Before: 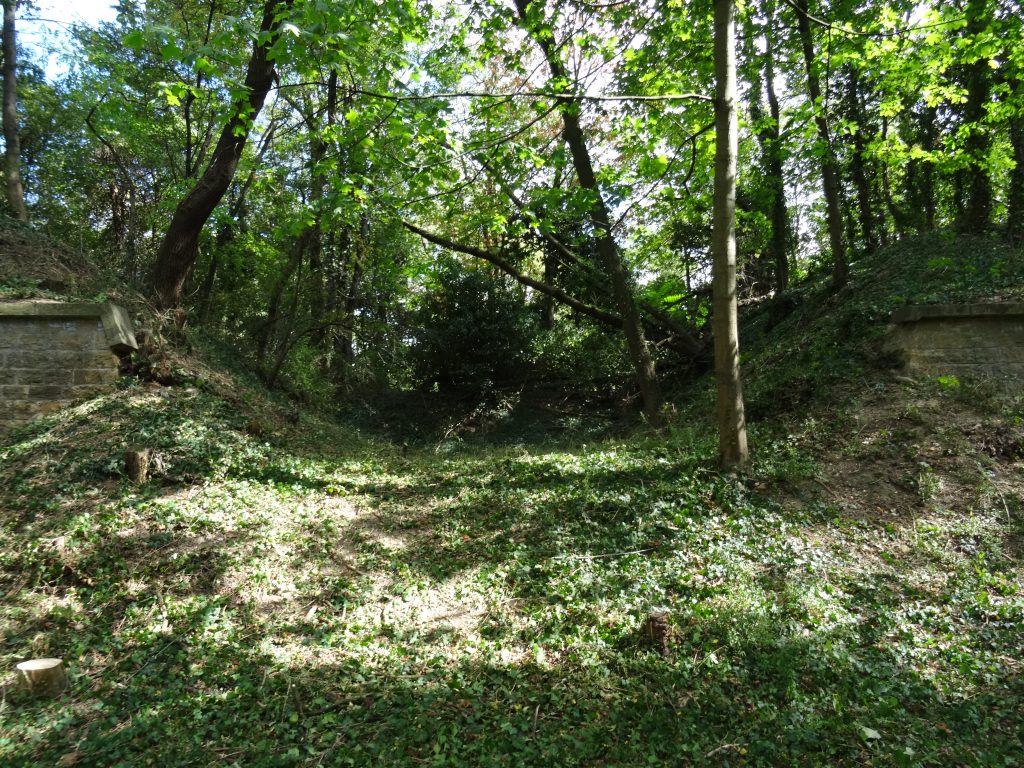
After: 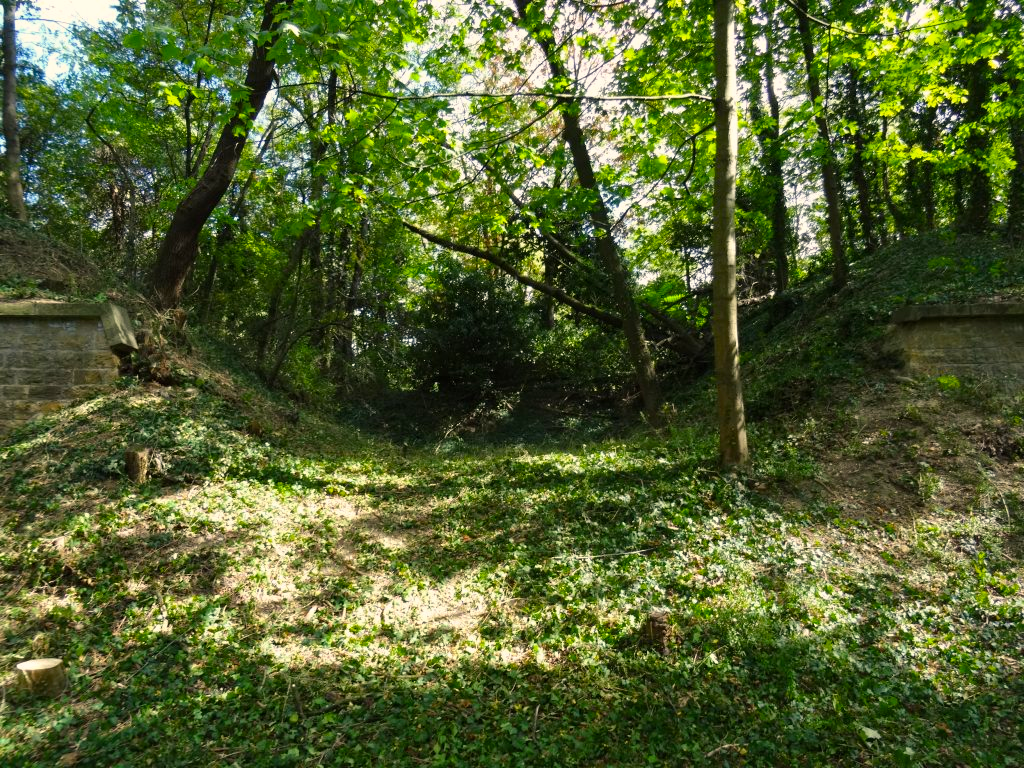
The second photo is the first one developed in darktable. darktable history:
color balance rgb: highlights gain › chroma 2.998%, highlights gain › hue 73.32°, perceptual saturation grading › global saturation 30.603%
